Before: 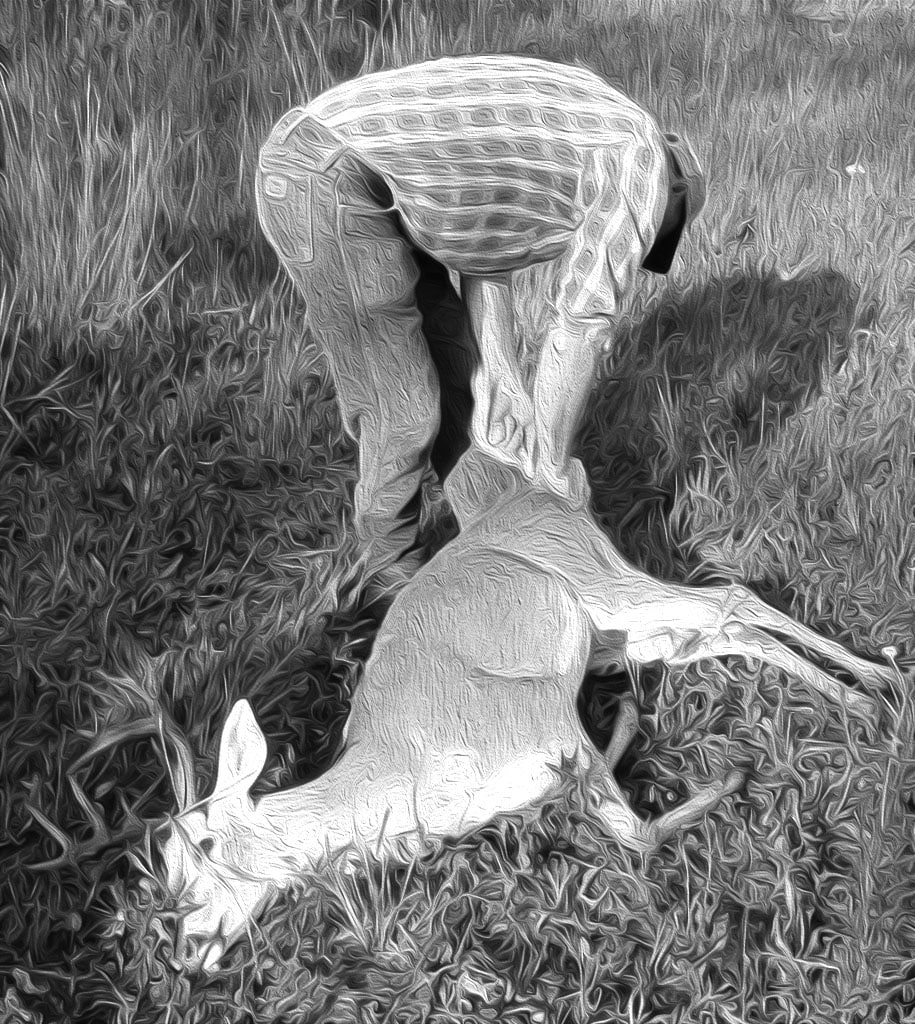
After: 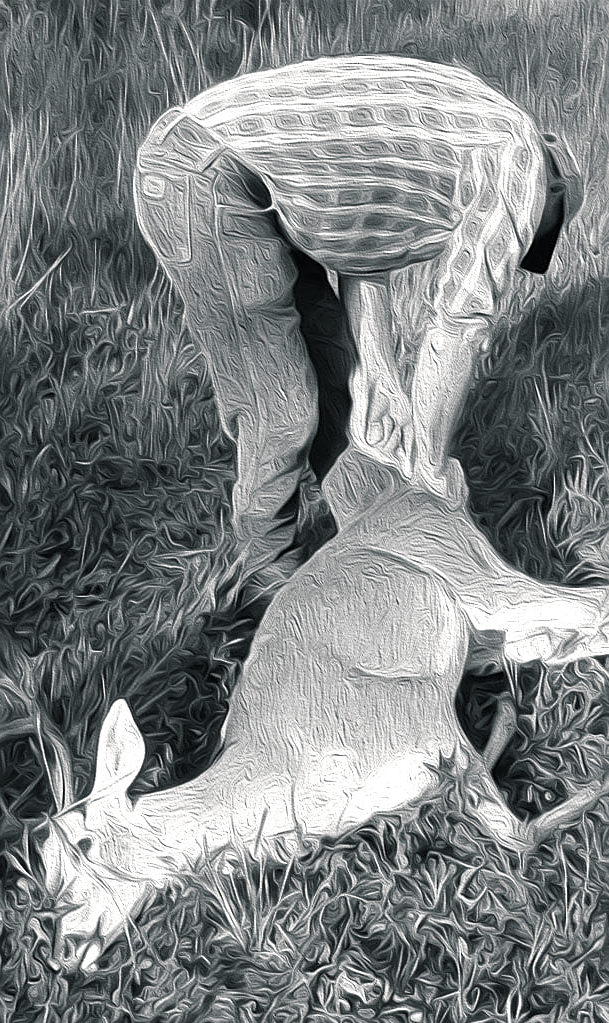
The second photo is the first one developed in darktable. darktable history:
sharpen: on, module defaults
split-toning: shadows › hue 201.6°, shadows › saturation 0.16, highlights › hue 50.4°, highlights › saturation 0.2, balance -49.9
crop and rotate: left 13.342%, right 19.991%
